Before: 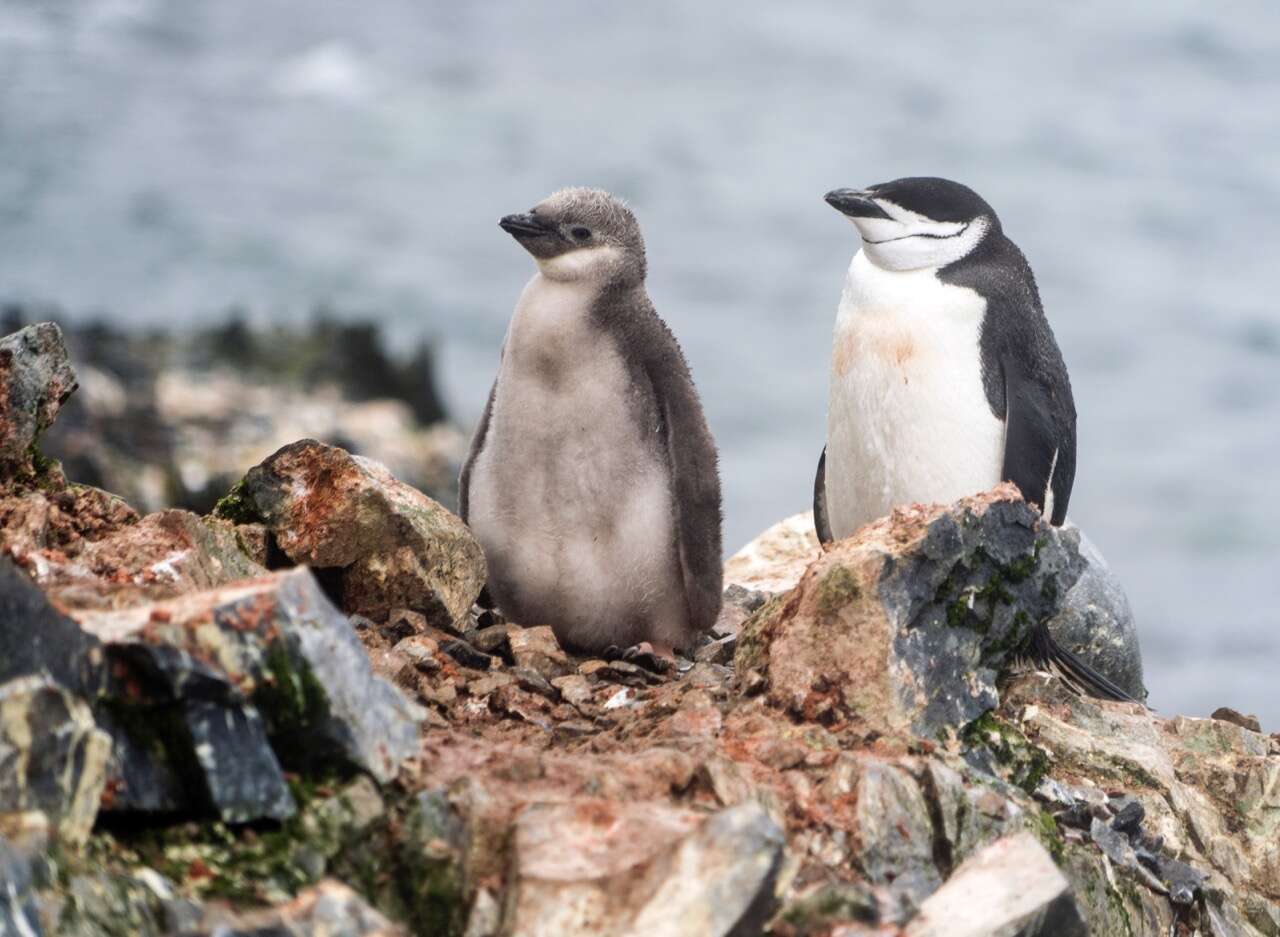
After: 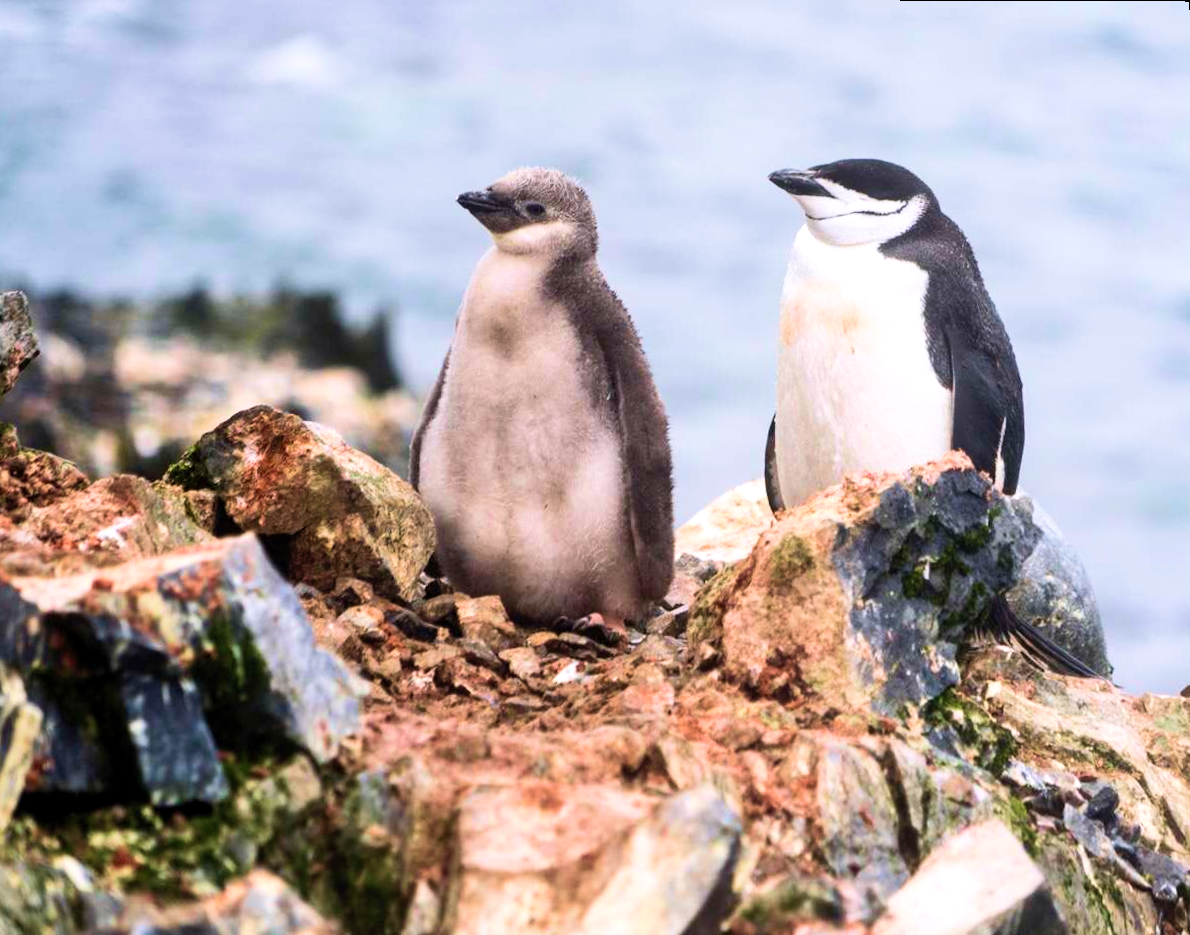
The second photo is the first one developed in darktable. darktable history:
velvia: strength 45%
rotate and perspective: rotation 0.215°, lens shift (vertical) -0.139, crop left 0.069, crop right 0.939, crop top 0.002, crop bottom 0.996
contrast brightness saturation: contrast 0.2, brightness 0.15, saturation 0.14
exposure: black level correction 0.002, exposure -0.1 EV, compensate highlight preservation false
color balance: contrast 10%
white balance: red 1.009, blue 1.027
